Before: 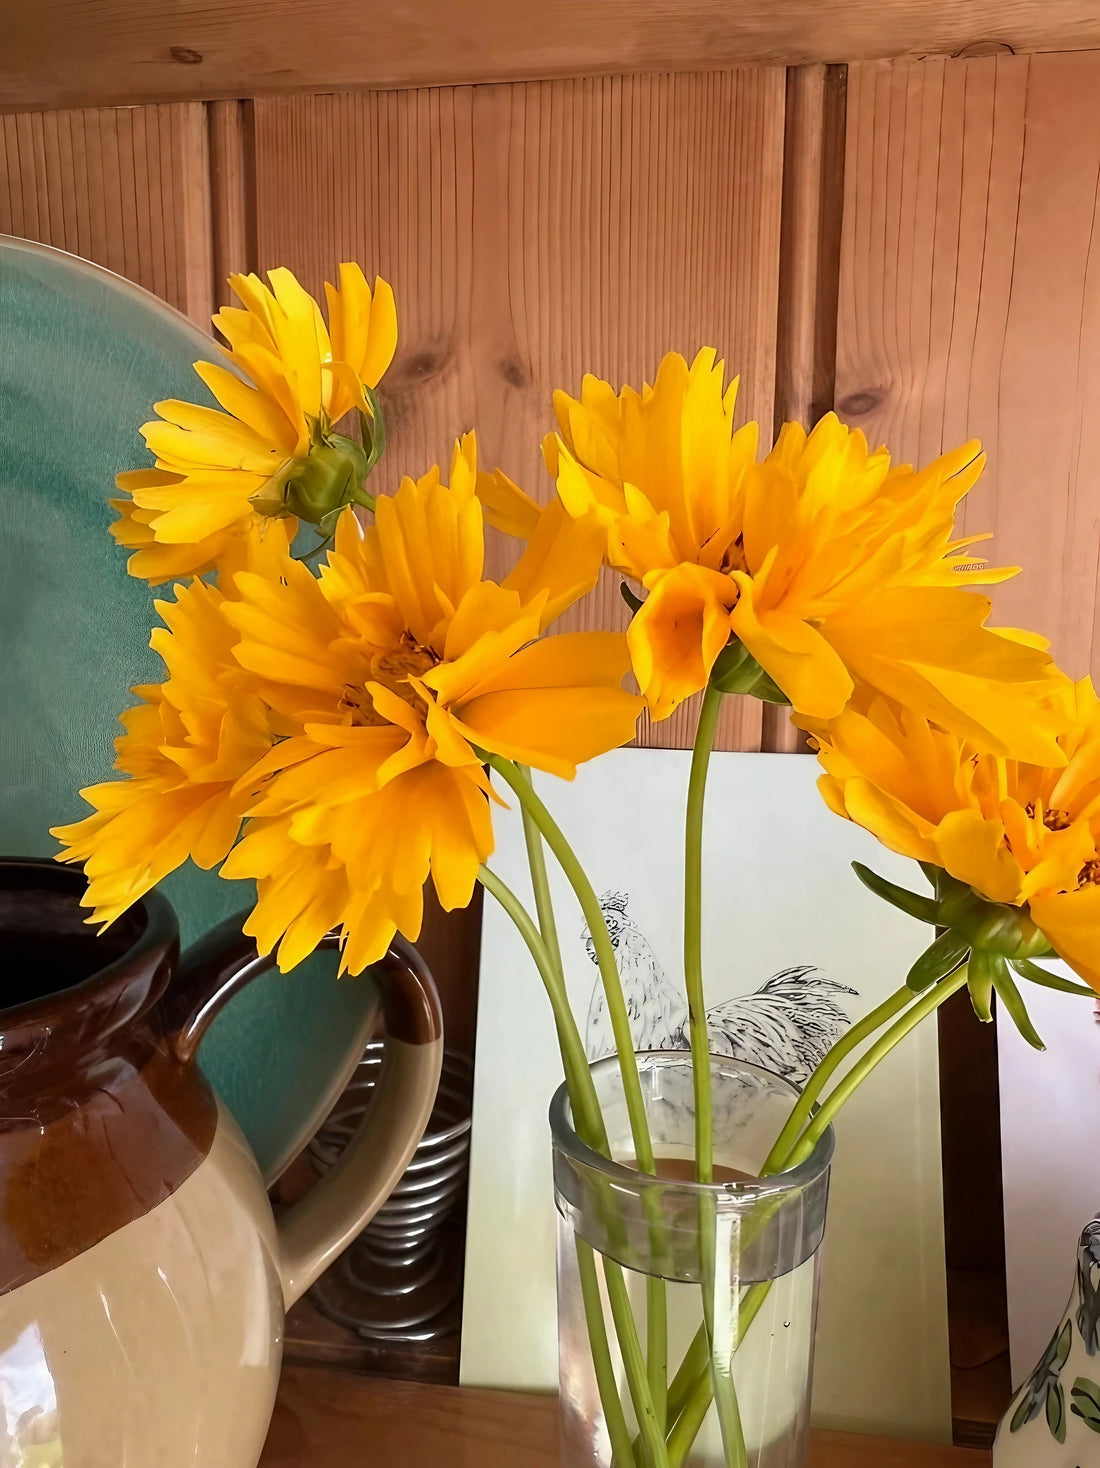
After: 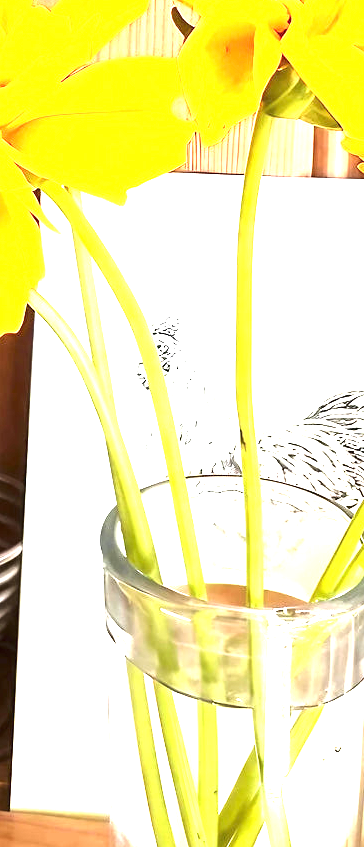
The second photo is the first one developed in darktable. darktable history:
crop: left 40.878%, top 39.176%, right 25.993%, bottom 3.081%
exposure: black level correction 0, exposure 2.138 EV, compensate exposure bias true, compensate highlight preservation false
tone equalizer: -8 EV -0.417 EV, -7 EV -0.389 EV, -6 EV -0.333 EV, -5 EV -0.222 EV, -3 EV 0.222 EV, -2 EV 0.333 EV, -1 EV 0.389 EV, +0 EV 0.417 EV, edges refinement/feathering 500, mask exposure compensation -1.57 EV, preserve details no
